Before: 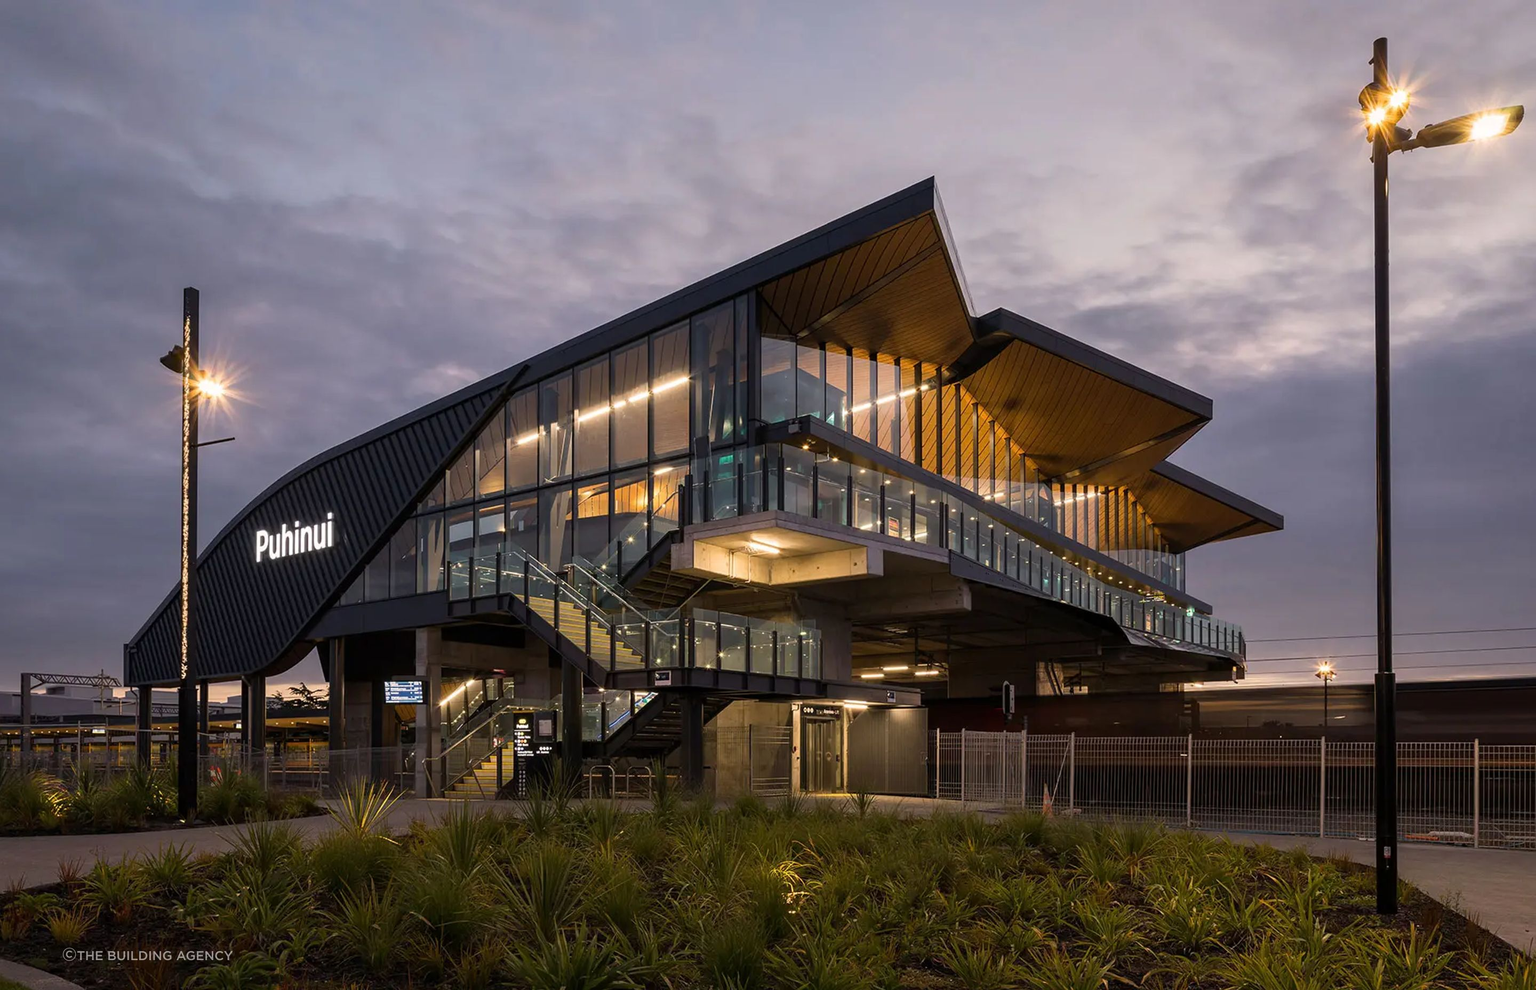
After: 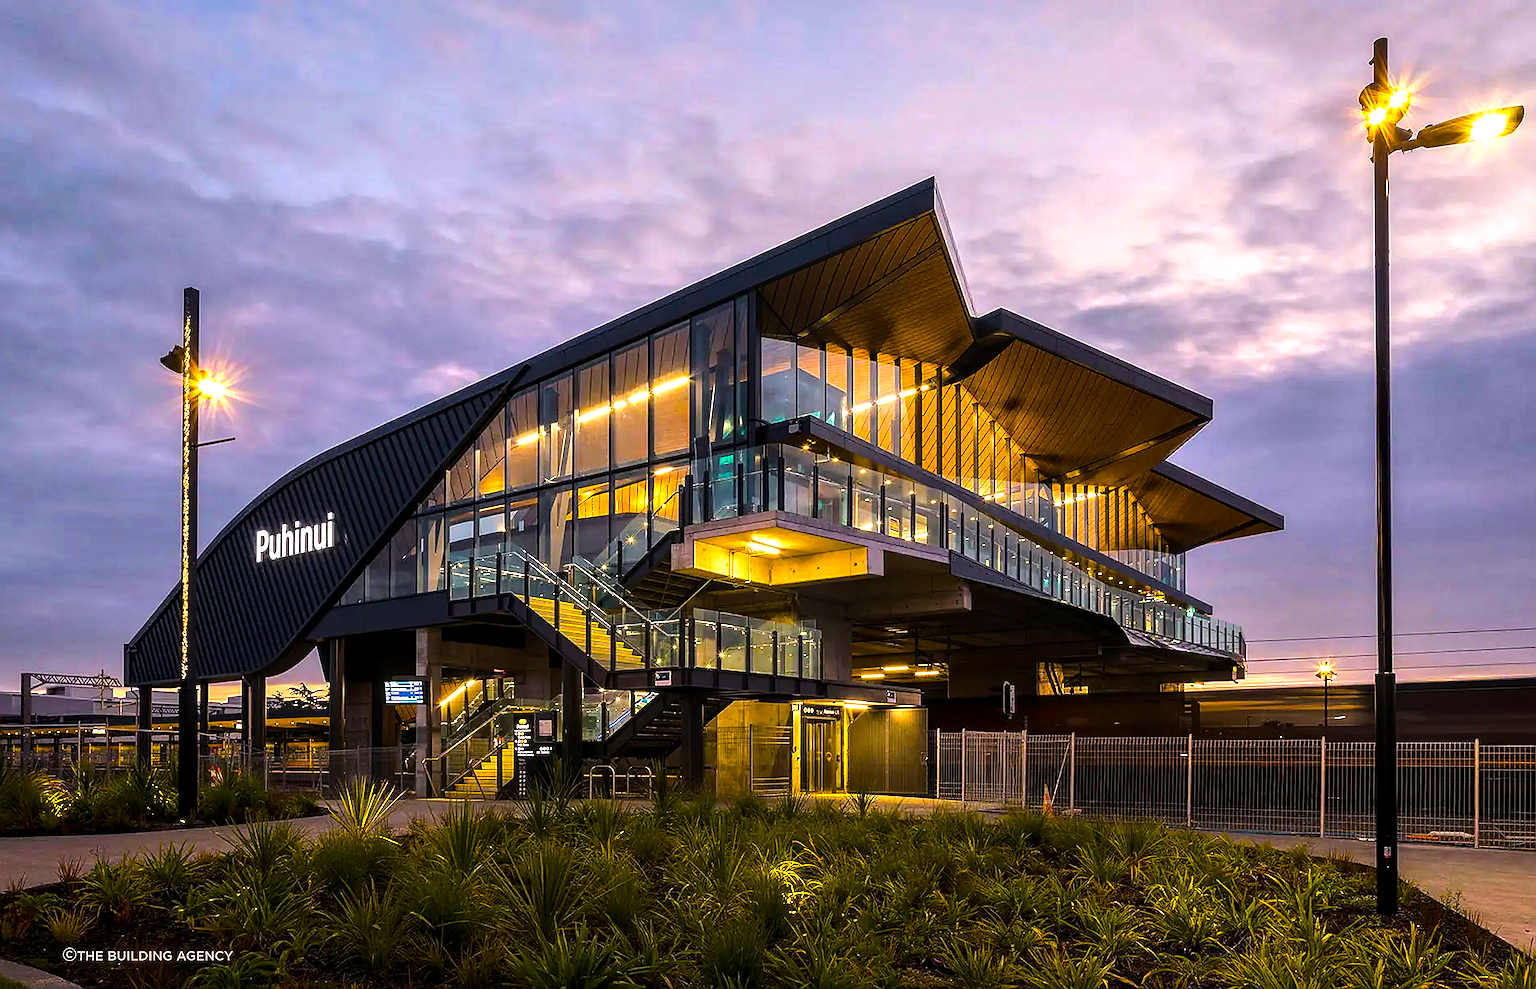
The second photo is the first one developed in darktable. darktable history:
sharpen: radius 1.418, amount 1.242, threshold 0.786
local contrast: on, module defaults
tone equalizer: -8 EV 0.022 EV, -7 EV -0.036 EV, -6 EV 0.012 EV, -5 EV 0.026 EV, -4 EV 0.273 EV, -3 EV 0.634 EV, -2 EV 0.588 EV, -1 EV 0.2 EV, +0 EV 0.035 EV
color balance rgb: shadows lift › luminance -4.616%, shadows lift › chroma 1.073%, shadows lift › hue 218.68°, highlights gain › chroma 0.237%, highlights gain › hue 329.98°, linear chroma grading › global chroma 9.097%, perceptual saturation grading › global saturation 31.099%, perceptual brilliance grading › highlights 20.299%, perceptual brilliance grading › mid-tones 19.806%, perceptual brilliance grading › shadows -20.16%, global vibrance 50.389%
